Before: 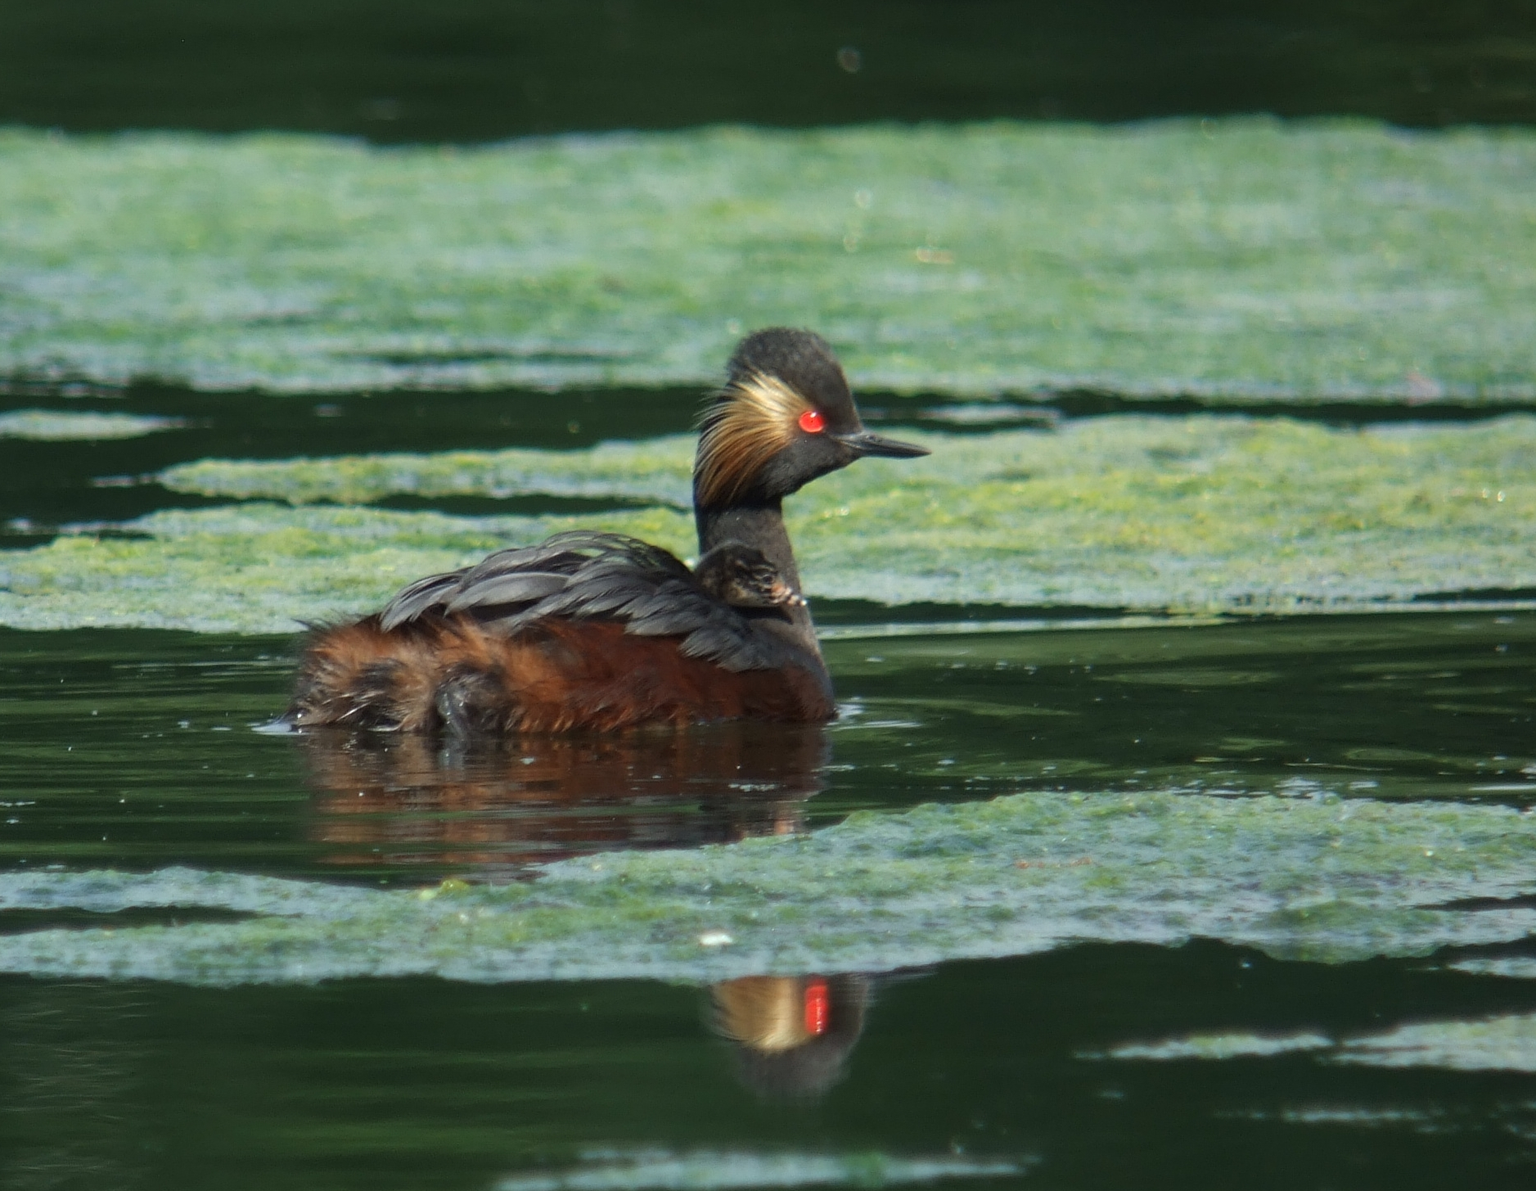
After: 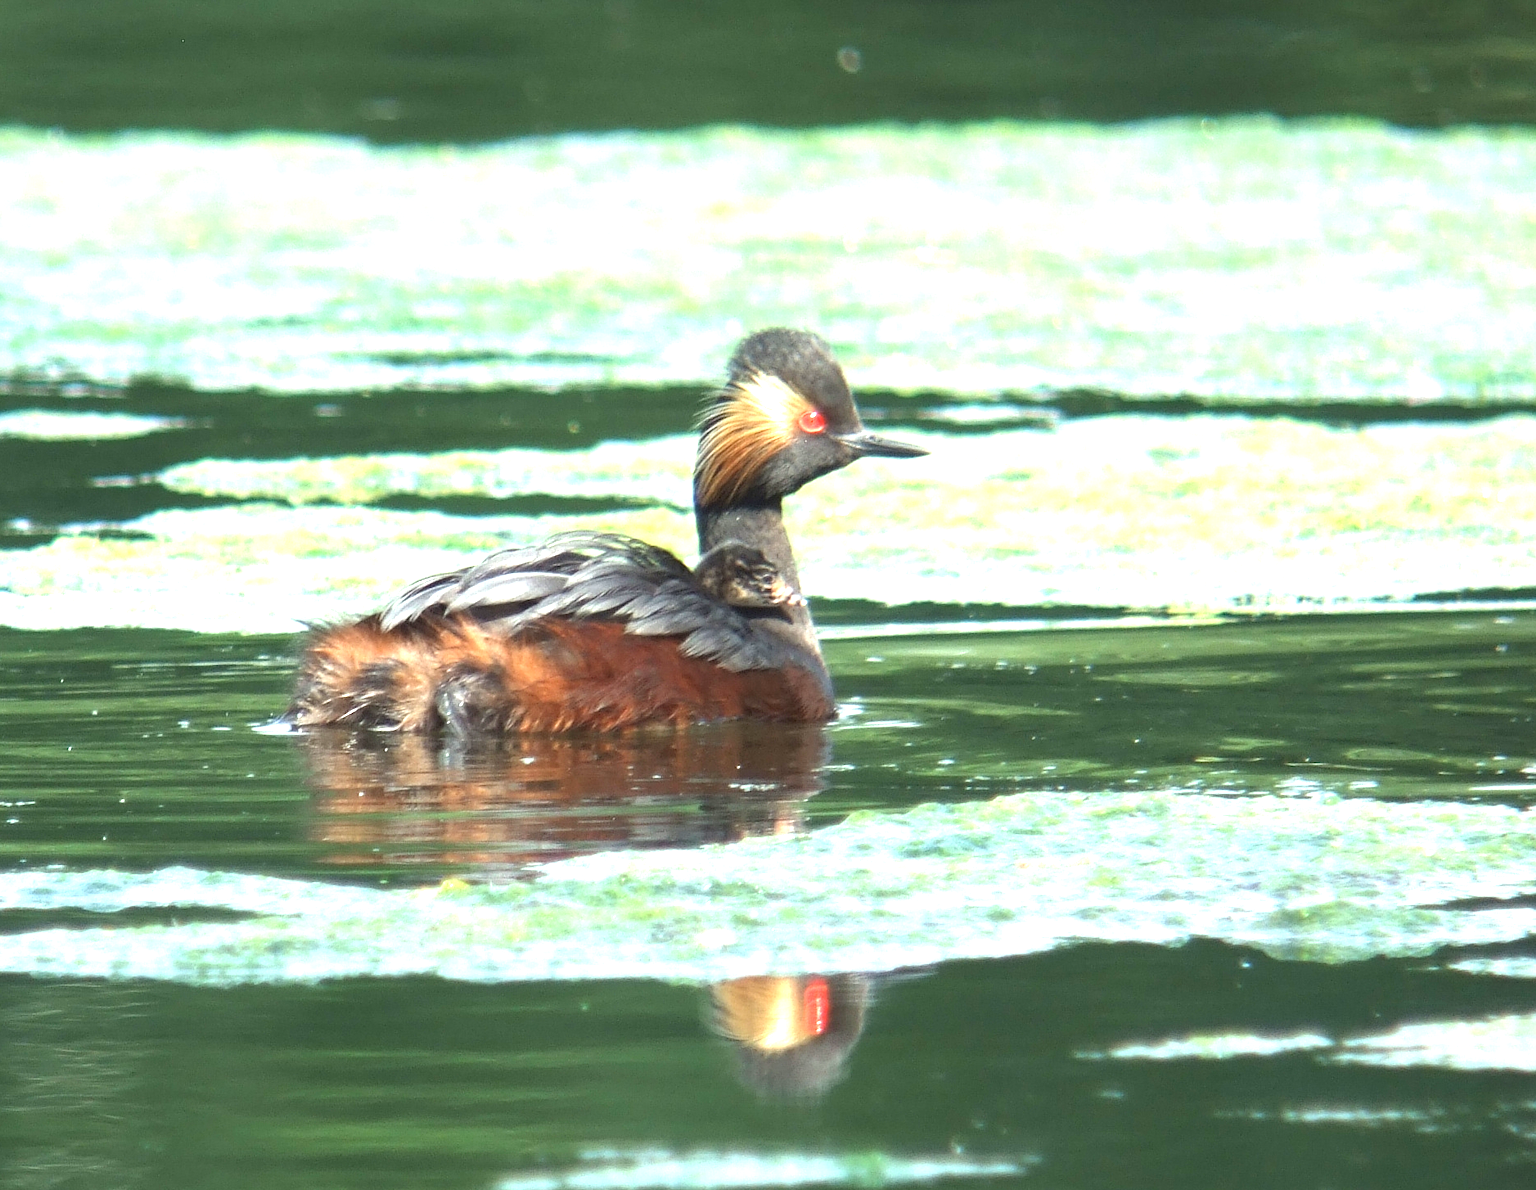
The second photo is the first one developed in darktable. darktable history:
exposure: exposure 2.031 EV, compensate highlight preservation false
